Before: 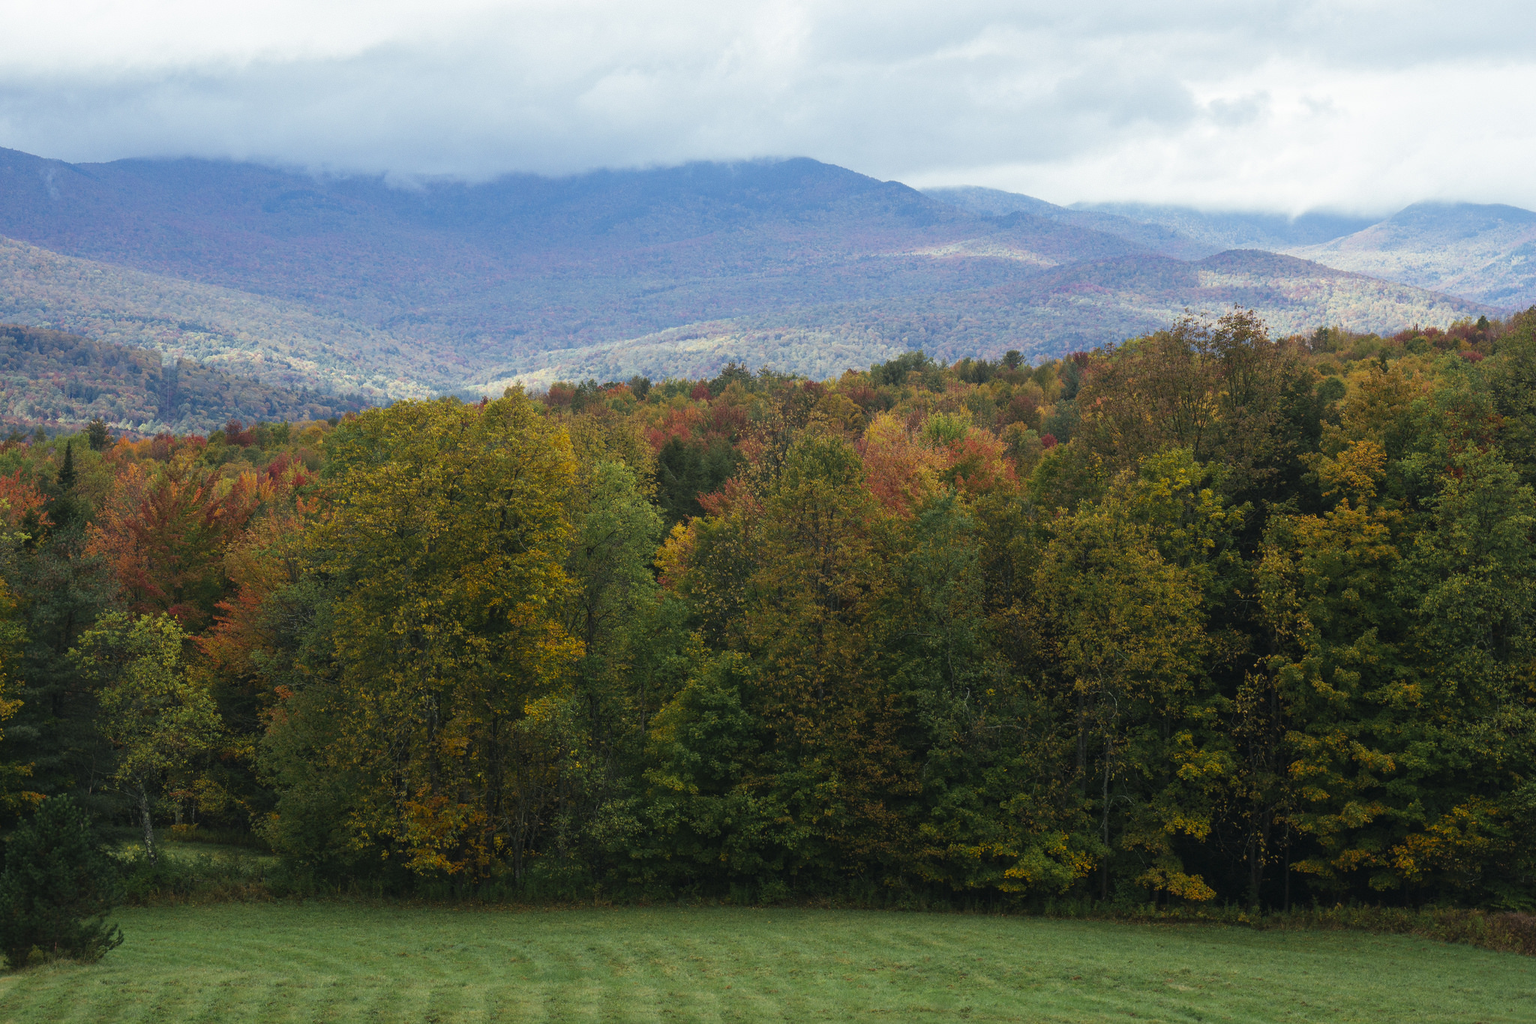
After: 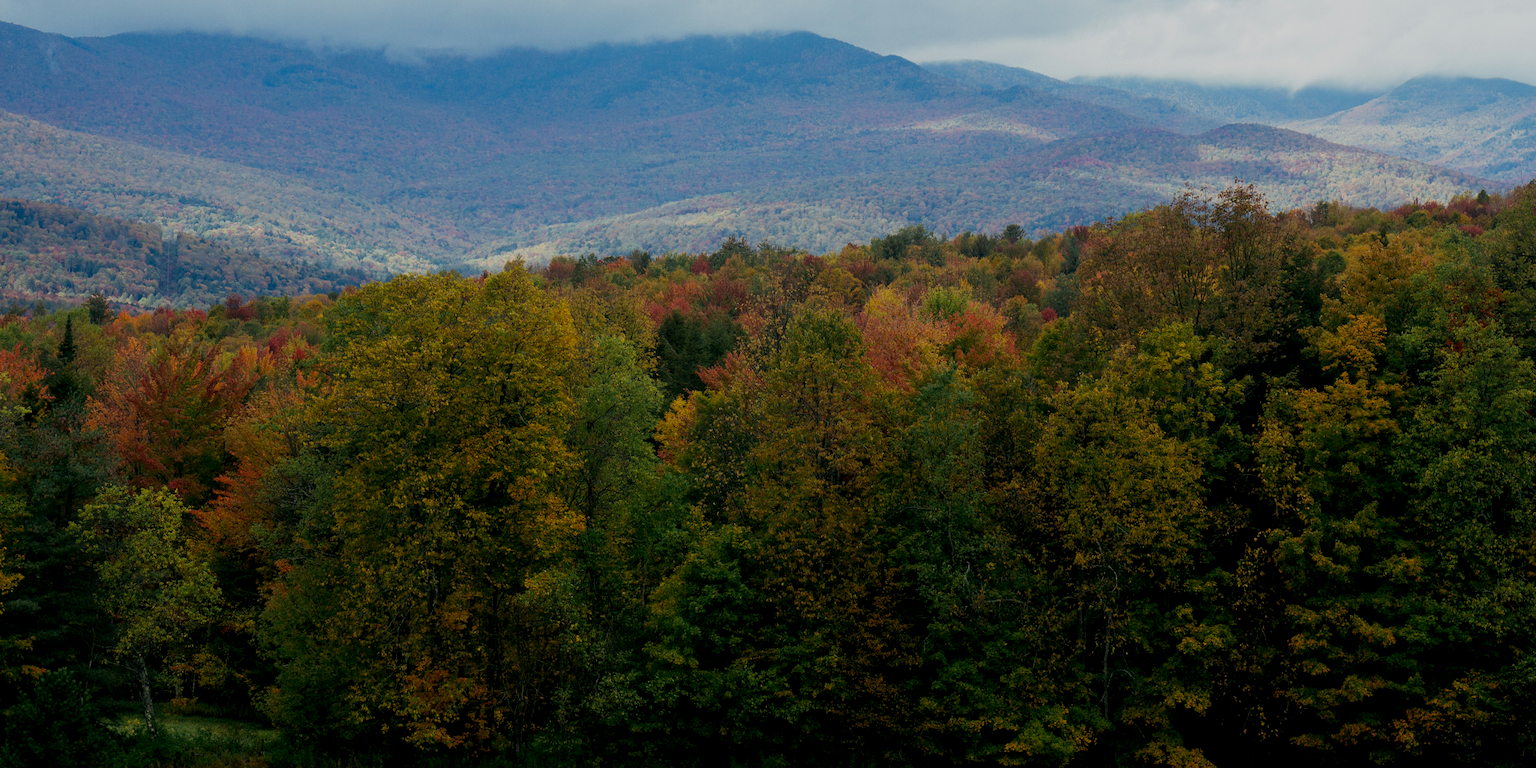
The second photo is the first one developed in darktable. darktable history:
crop and rotate: top 12.327%, bottom 12.508%
exposure: black level correction 0.009, exposure -0.657 EV, compensate highlight preservation false
